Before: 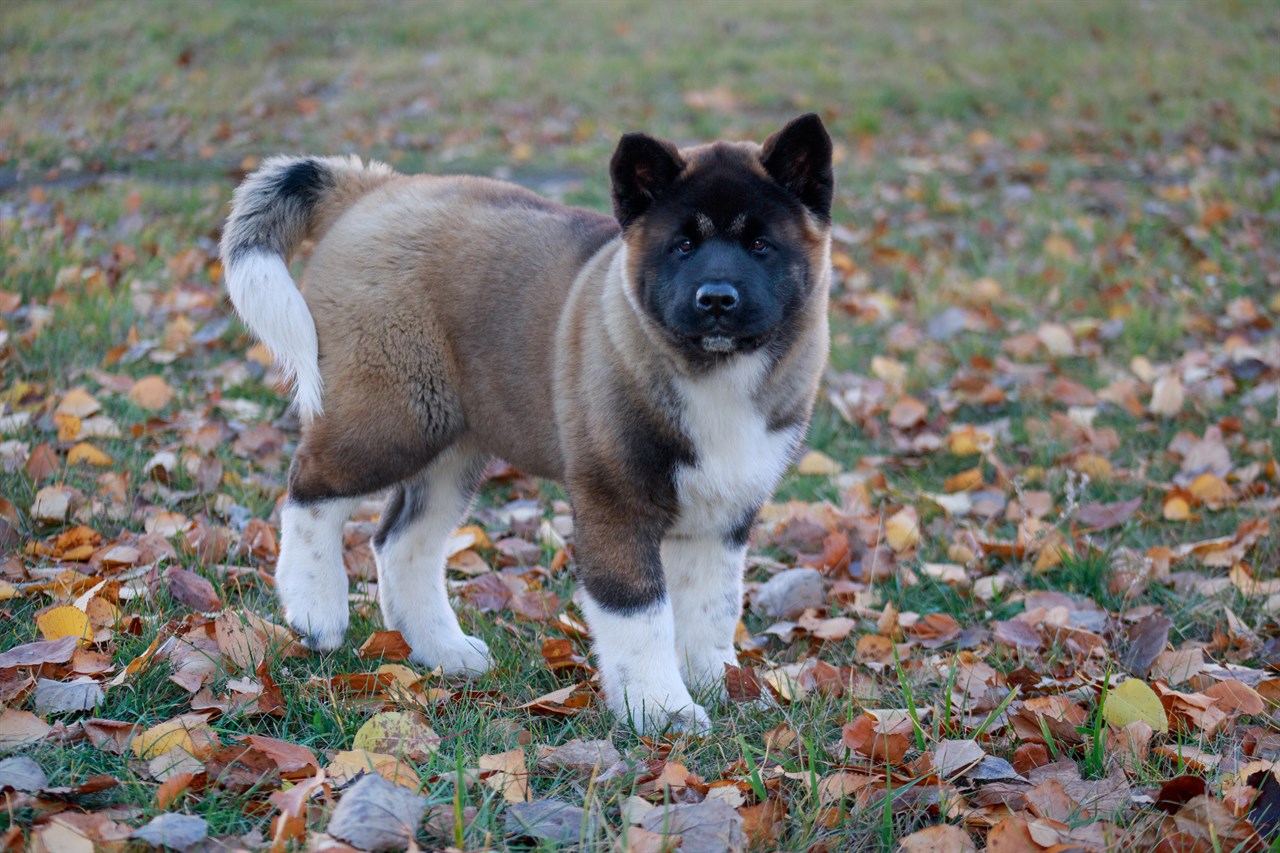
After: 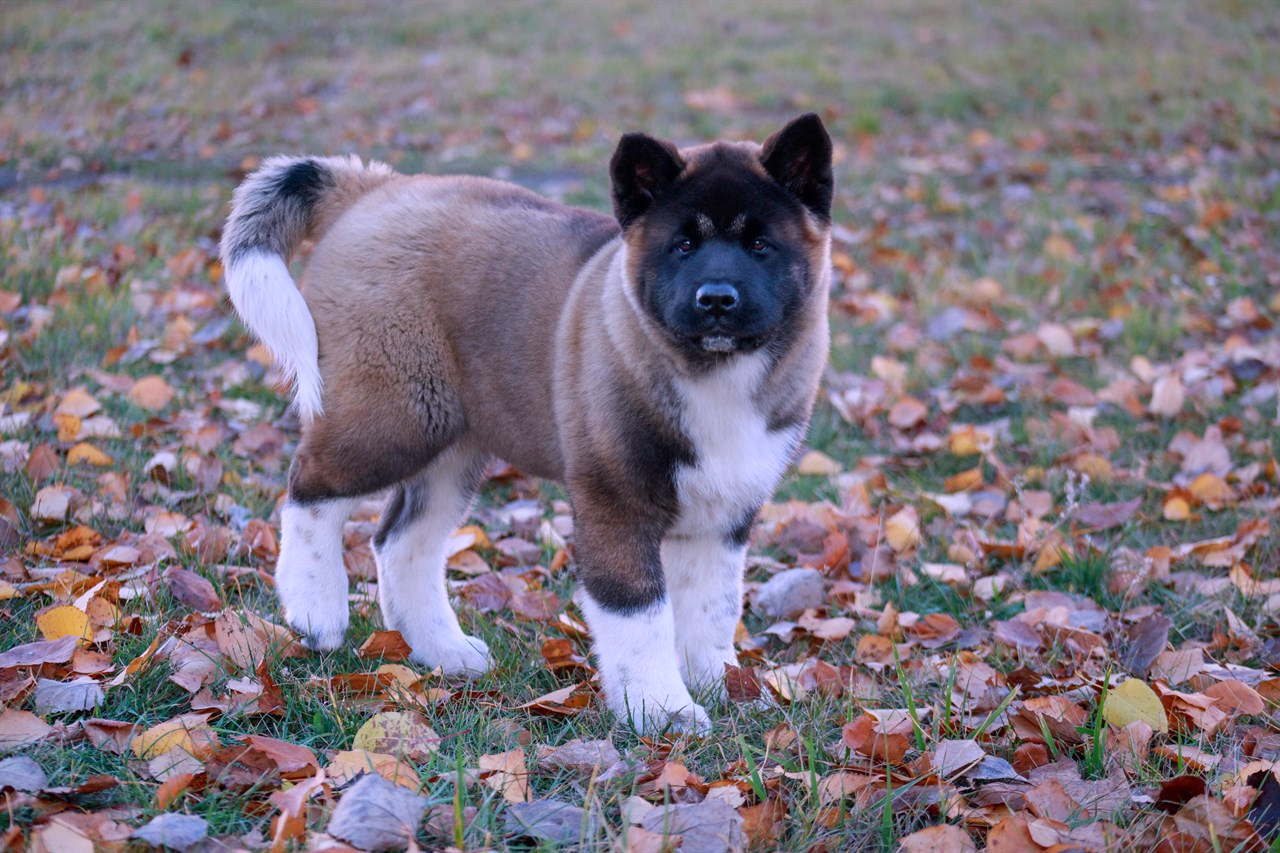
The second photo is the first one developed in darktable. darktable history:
color calibration: output R [1.107, -0.012, -0.003, 0], output B [0, 0, 1.308, 0], illuminant same as pipeline (D50), adaptation none (bypass), x 0.332, y 0.333, temperature 5022.77 K
